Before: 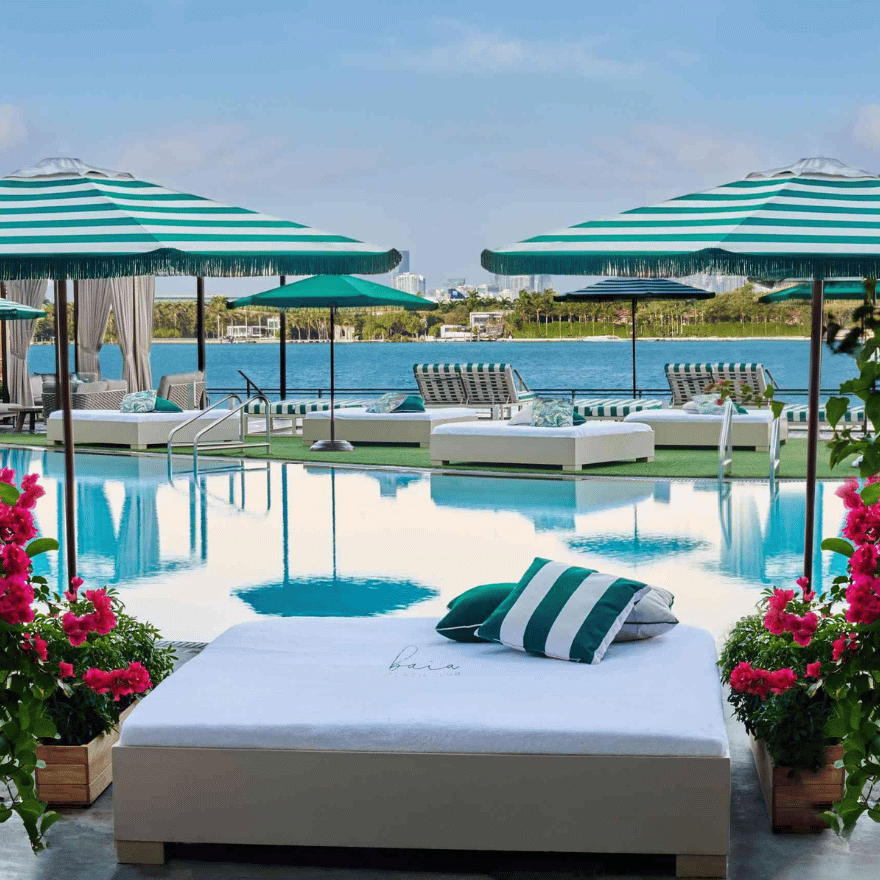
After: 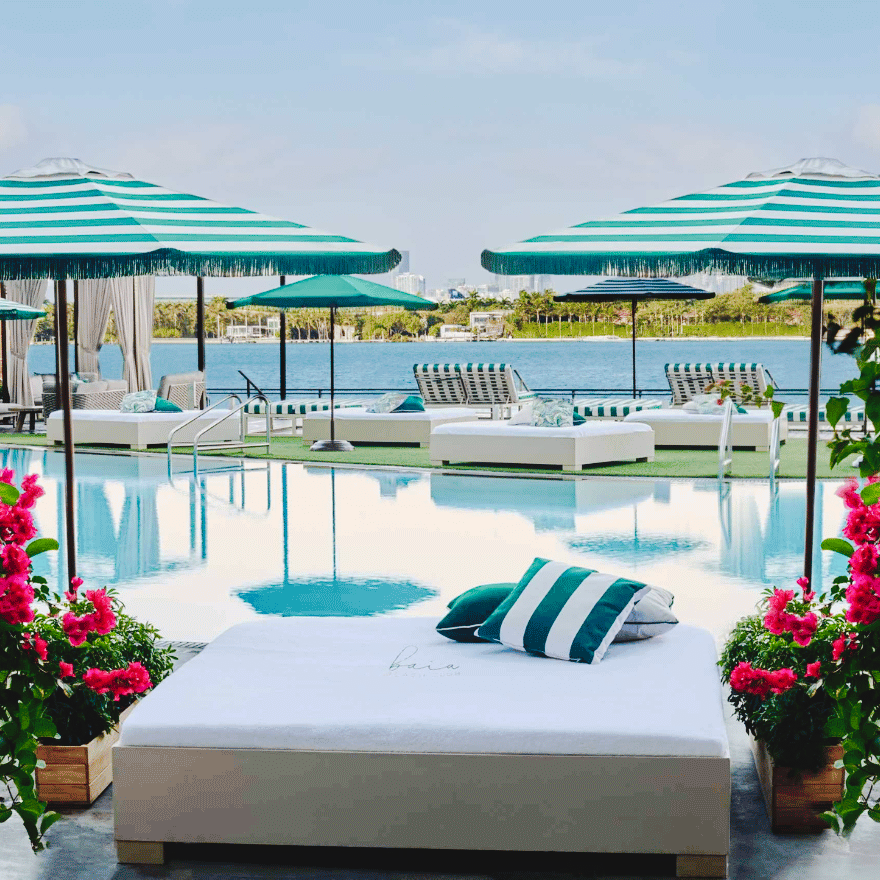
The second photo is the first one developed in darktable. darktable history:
tone curve: curves: ch0 [(0, 0) (0.003, 0.058) (0.011, 0.059) (0.025, 0.061) (0.044, 0.067) (0.069, 0.084) (0.1, 0.102) (0.136, 0.124) (0.177, 0.171) (0.224, 0.246) (0.277, 0.324) (0.335, 0.411) (0.399, 0.509) (0.468, 0.605) (0.543, 0.688) (0.623, 0.738) (0.709, 0.798) (0.801, 0.852) (0.898, 0.911) (1, 1)], preserve colors none
